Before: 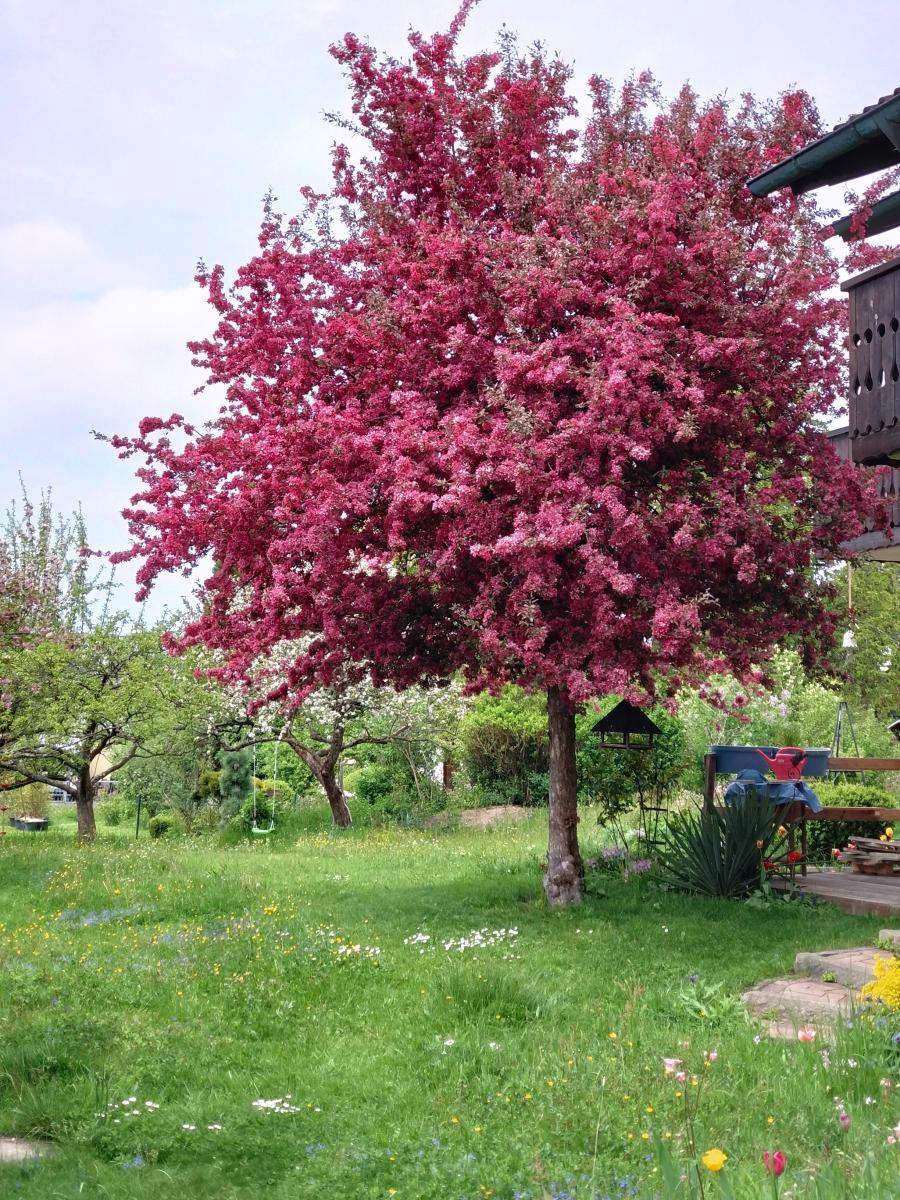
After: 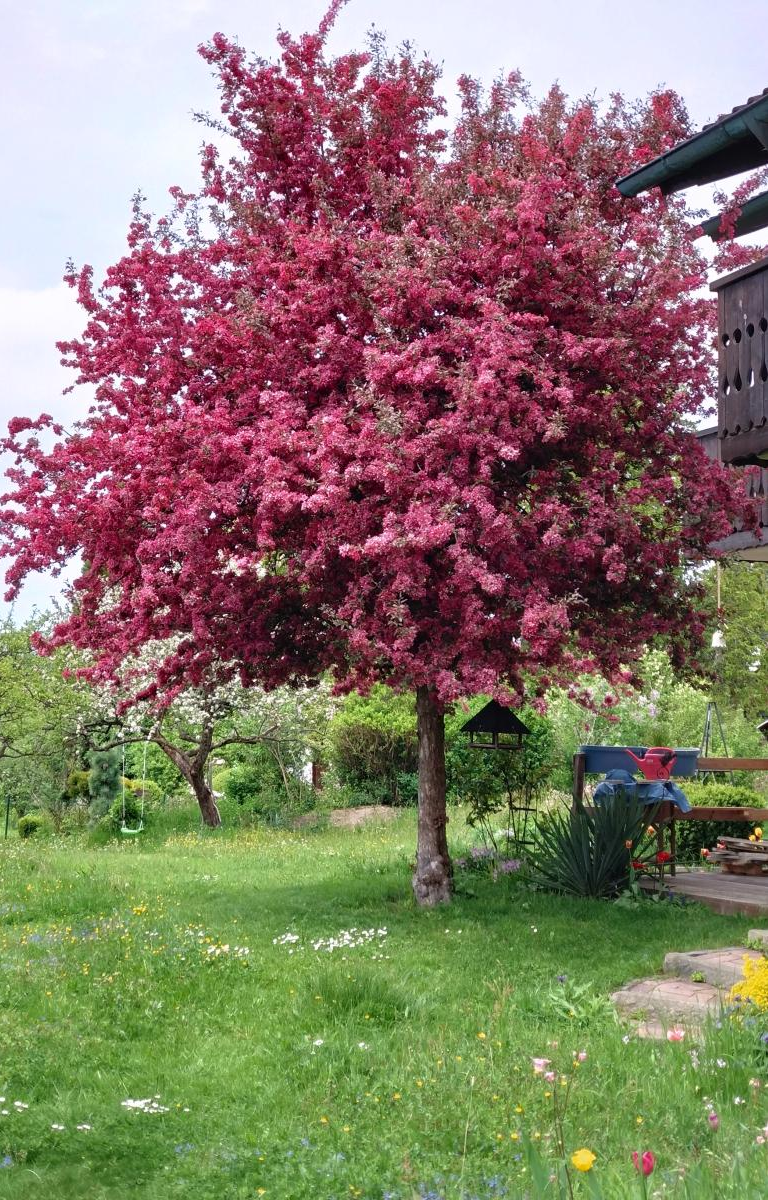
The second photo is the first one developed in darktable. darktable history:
crop and rotate: left 14.584%
exposure: compensate exposure bias true, compensate highlight preservation false
